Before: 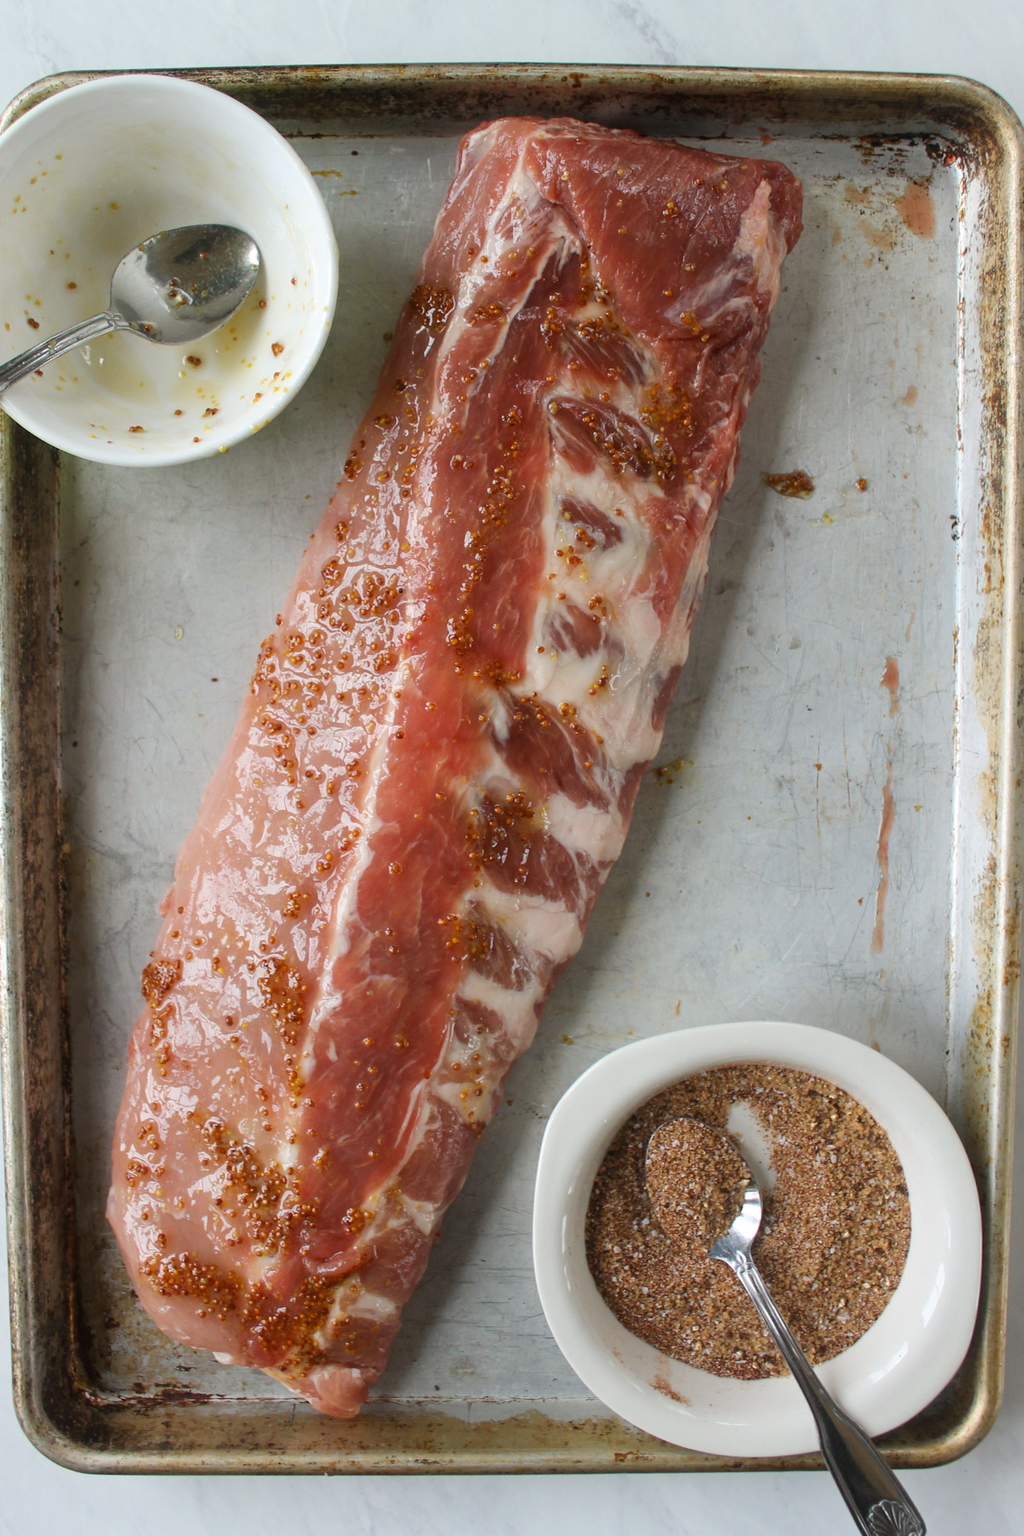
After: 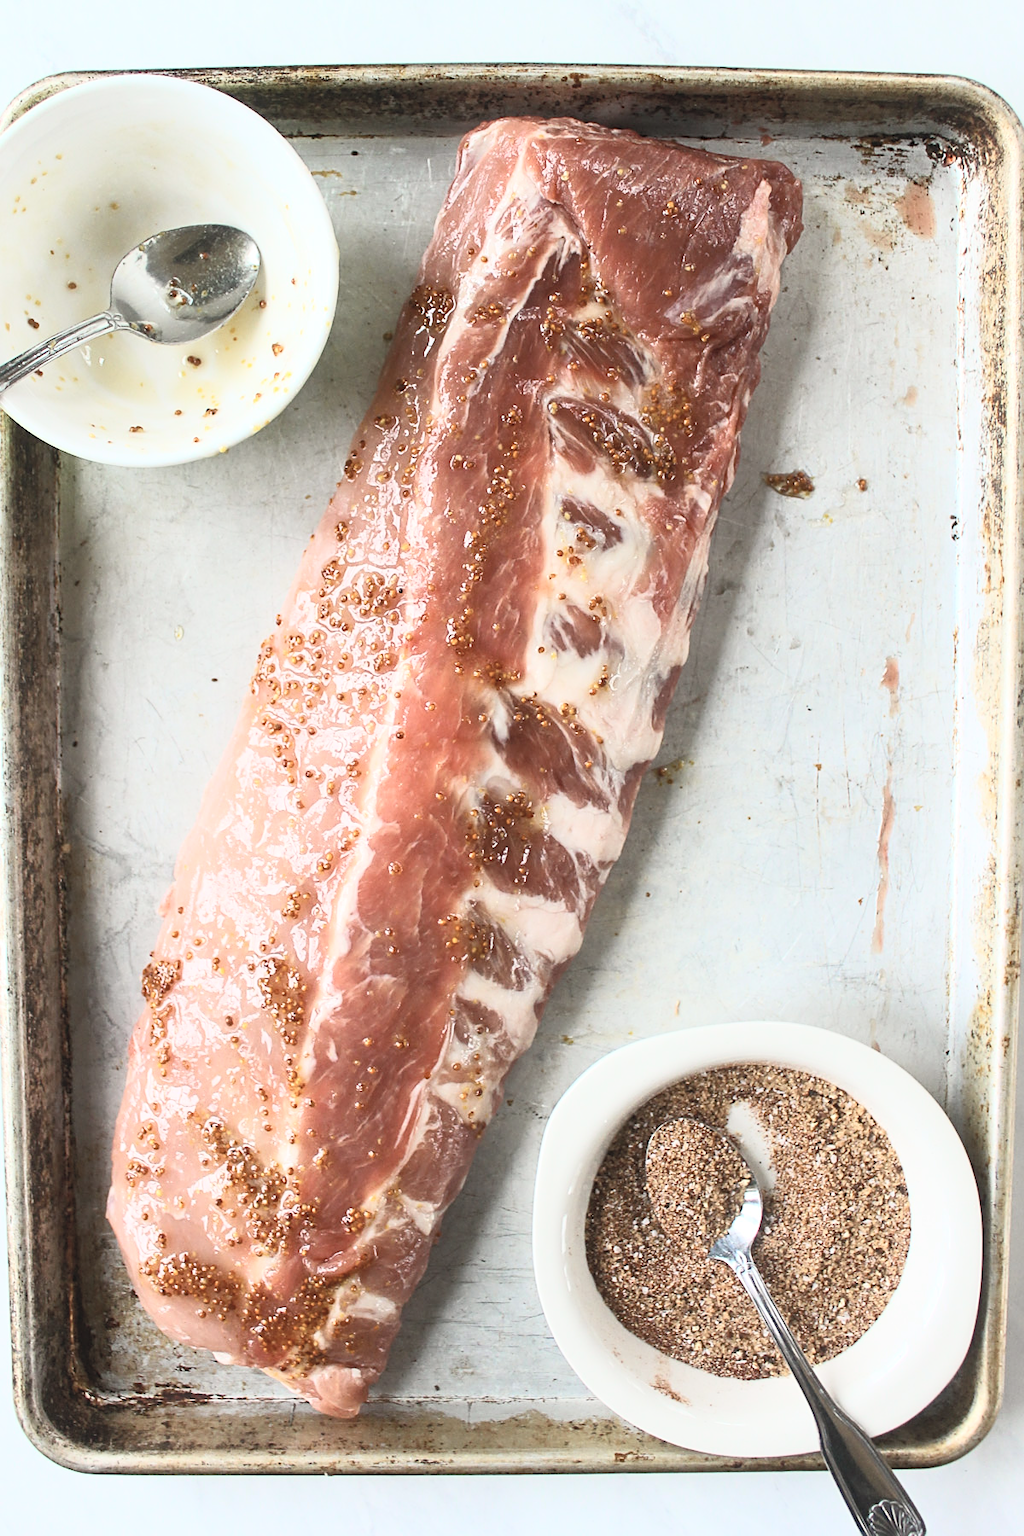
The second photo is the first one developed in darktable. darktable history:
contrast brightness saturation: contrast 0.418, brightness 0.546, saturation -0.21
color zones: curves: ch1 [(0.25, 0.5) (0.747, 0.71)]
sharpen: on, module defaults
